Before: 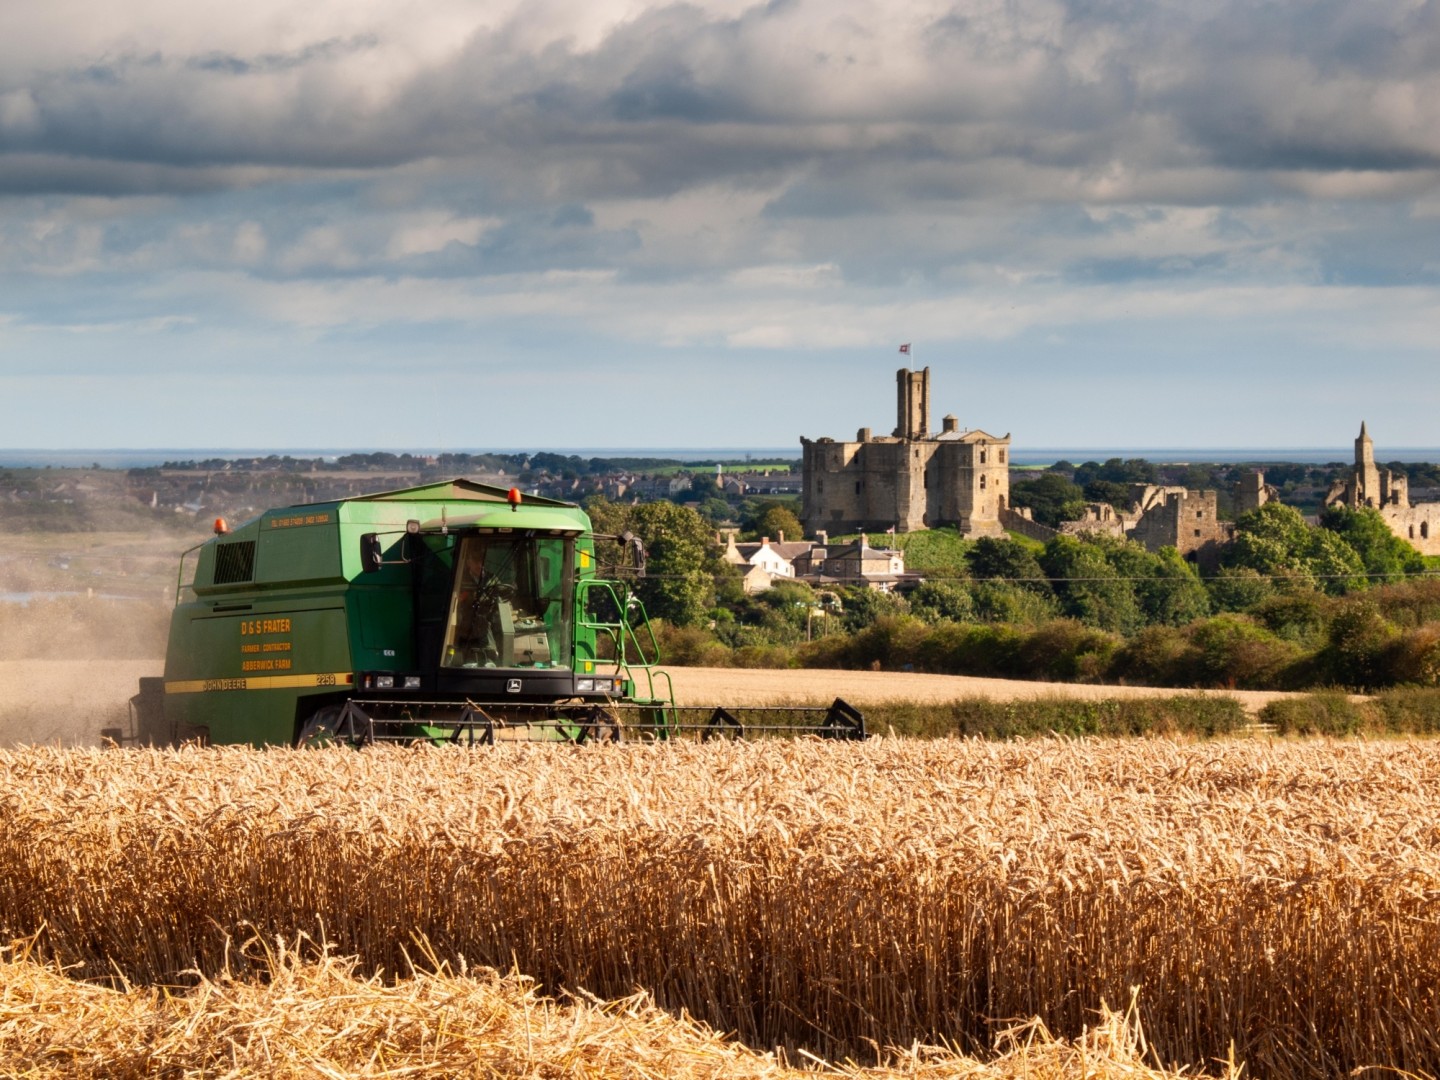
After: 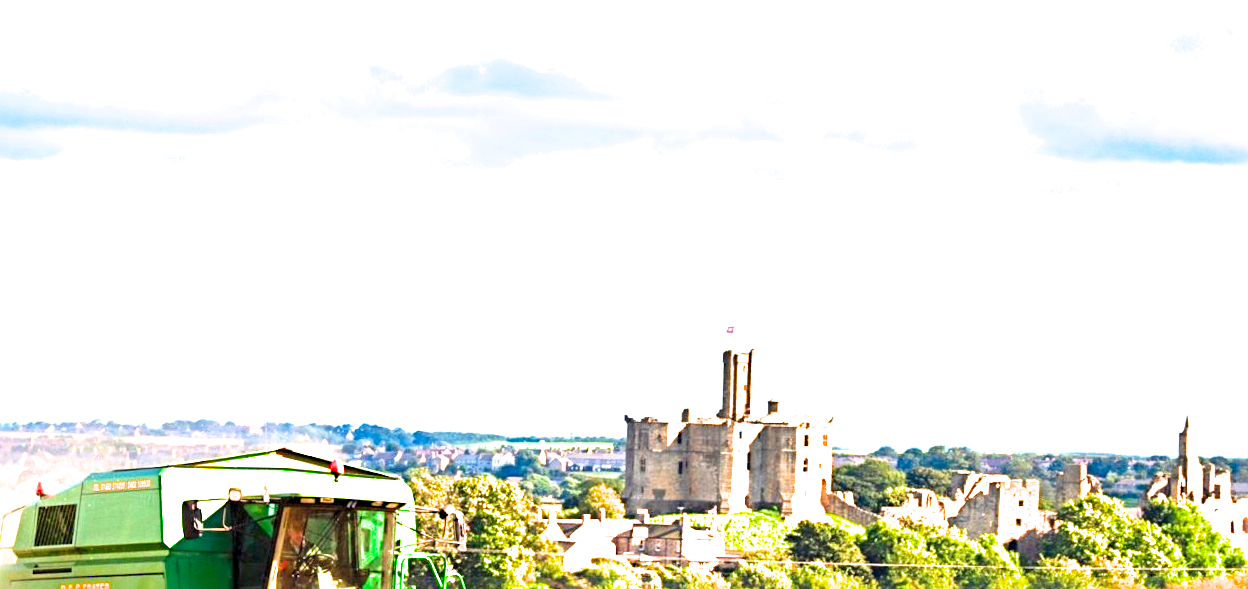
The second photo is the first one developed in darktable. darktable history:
filmic rgb: black relative exposure -11.35 EV, white relative exposure 3.22 EV, hardness 6.76, color science v6 (2022)
sharpen: radius 4.883
crop and rotate: left 11.812%, bottom 42.776%
exposure: exposure 3 EV, compensate highlight preservation false
contrast brightness saturation: saturation 0.5
rotate and perspective: rotation 1.57°, crop left 0.018, crop right 0.982, crop top 0.039, crop bottom 0.961
